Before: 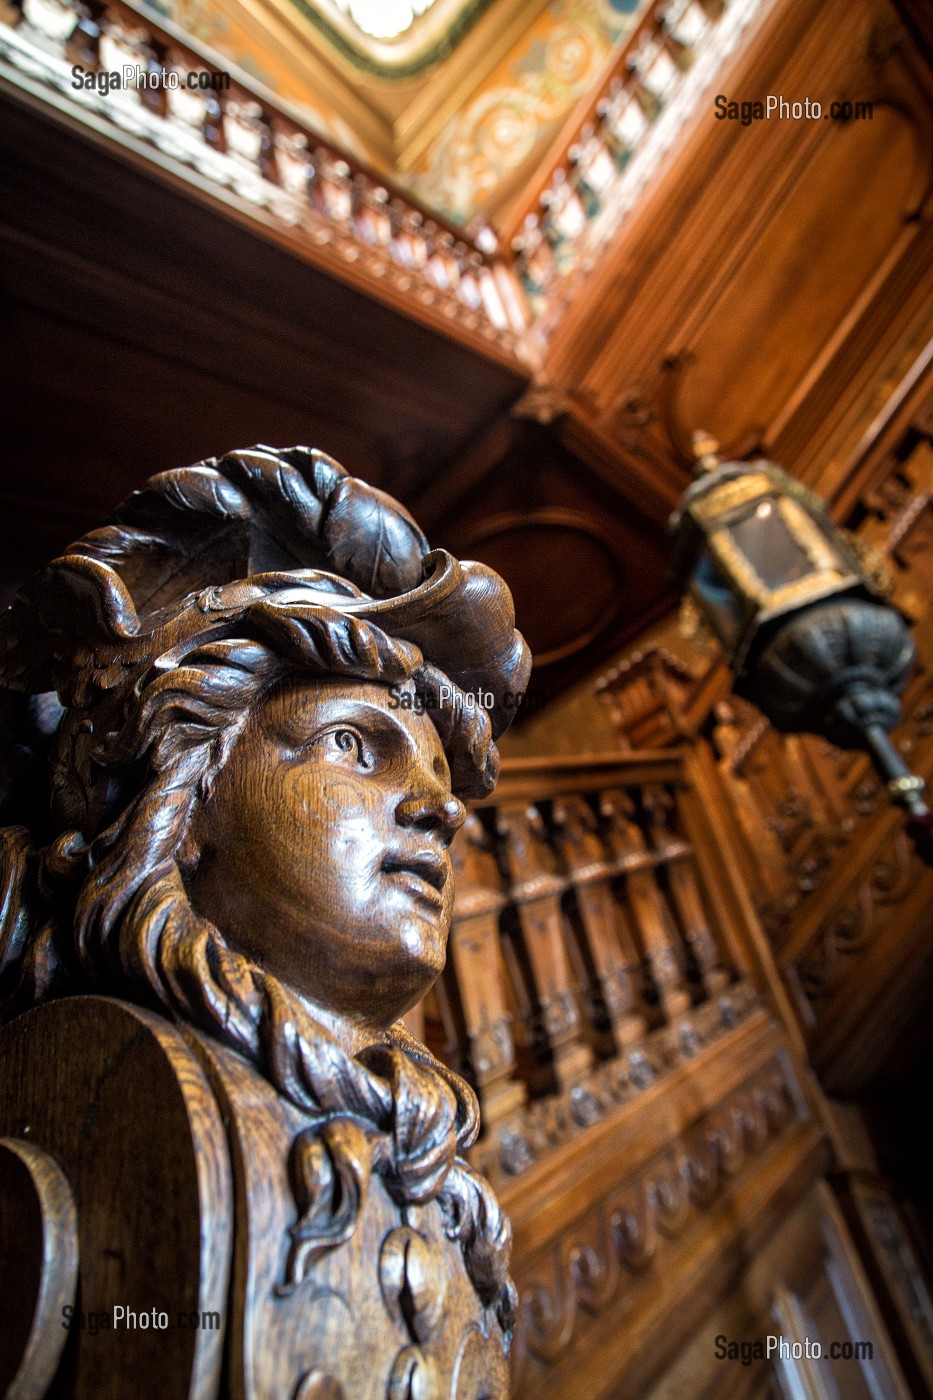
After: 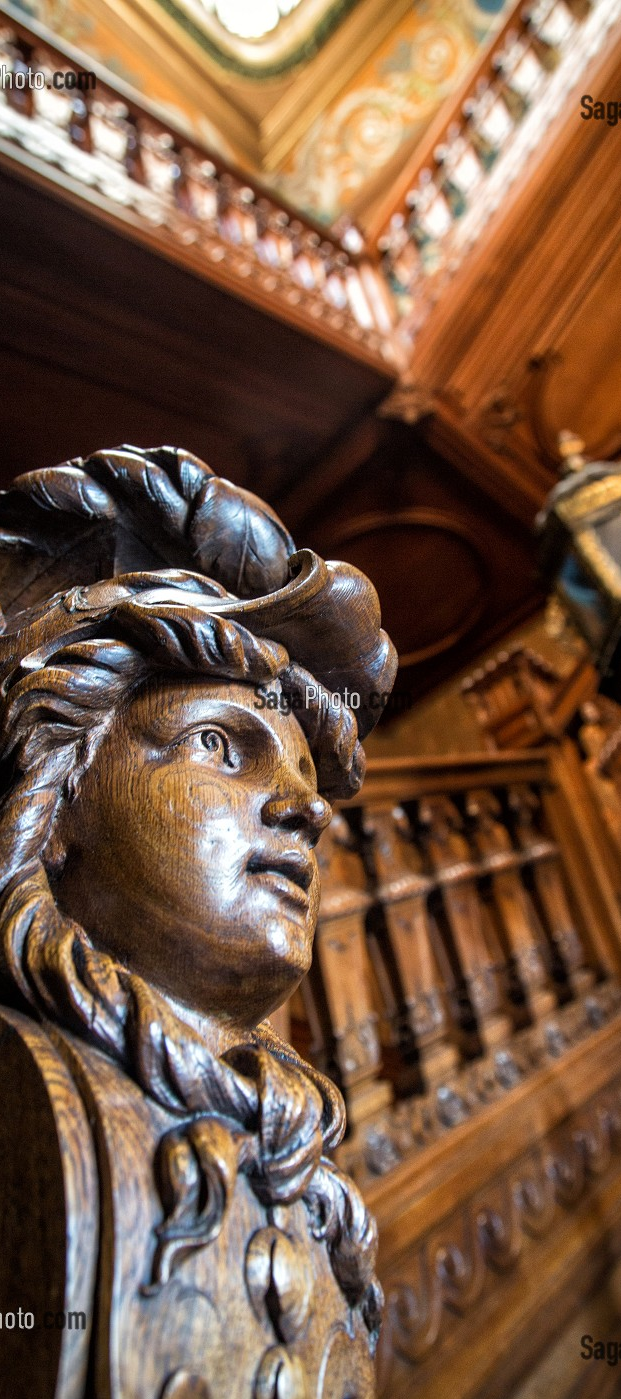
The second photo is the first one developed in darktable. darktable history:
crop and rotate: left 14.493%, right 18.86%
